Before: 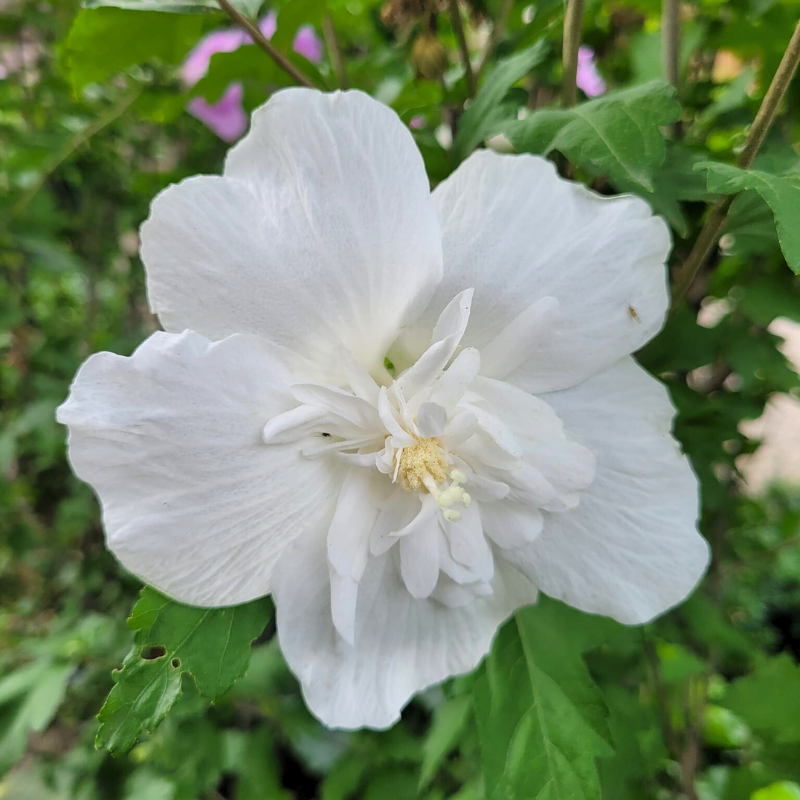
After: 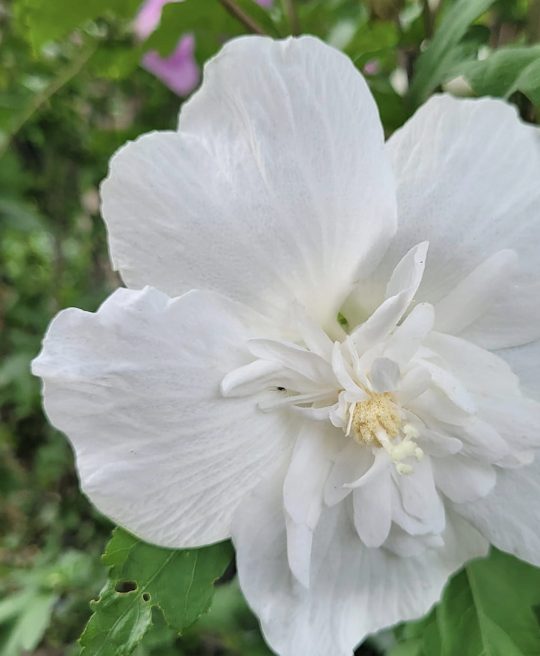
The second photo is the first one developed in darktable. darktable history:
contrast brightness saturation: saturation -0.17
crop: top 5.803%, right 27.864%, bottom 5.804%
rotate and perspective: rotation 0.062°, lens shift (vertical) 0.115, lens shift (horizontal) -0.133, crop left 0.047, crop right 0.94, crop top 0.061, crop bottom 0.94
